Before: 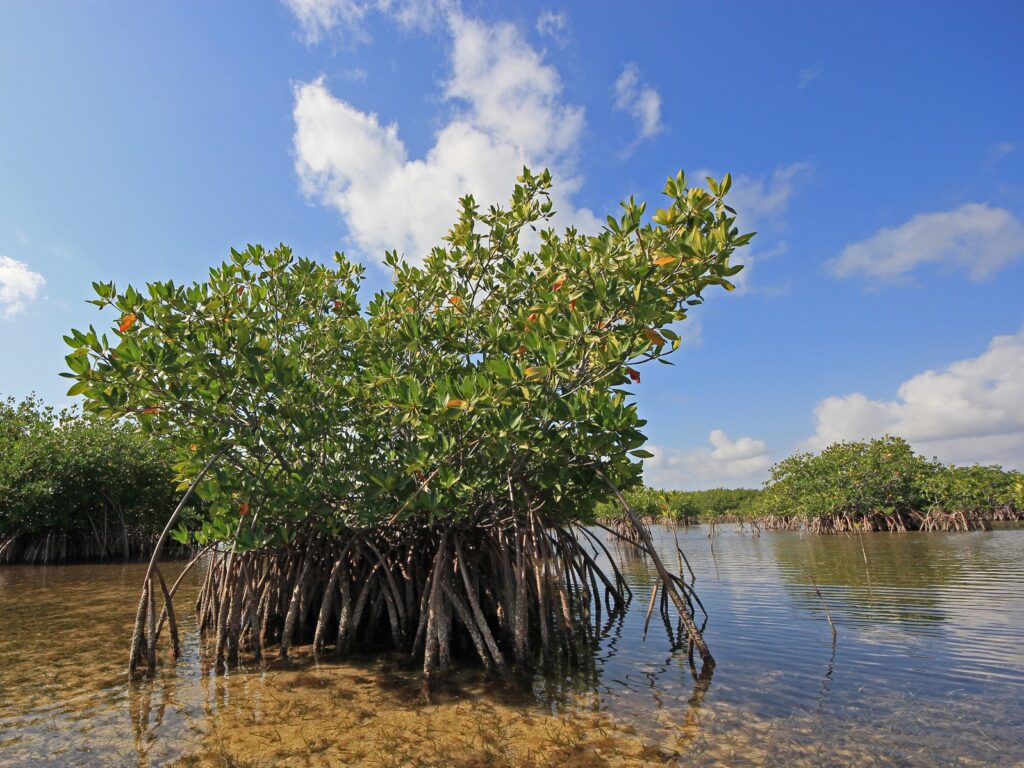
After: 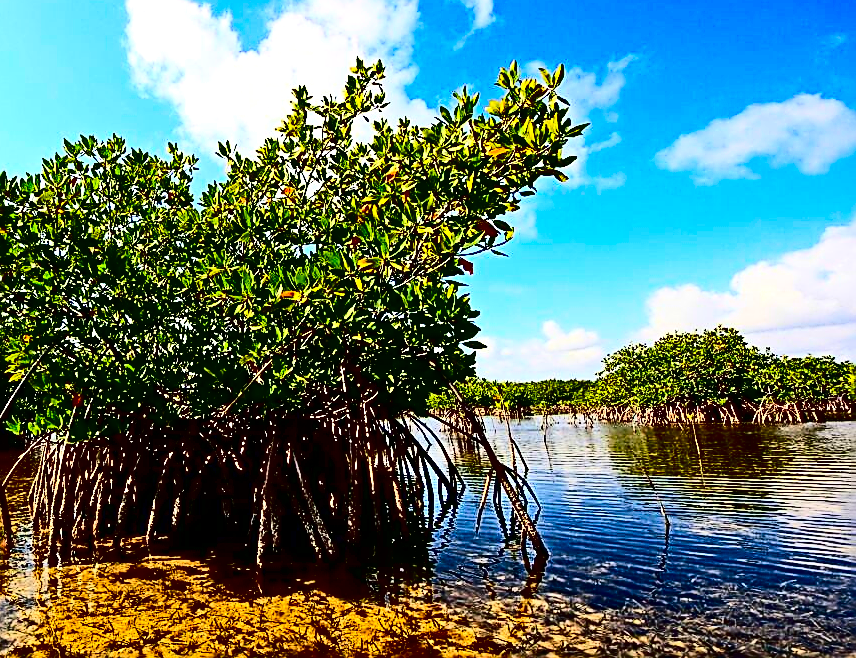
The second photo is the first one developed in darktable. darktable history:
contrast brightness saturation: contrast 0.77, brightness -1, saturation 1
sharpen: radius 1.685, amount 1.294
exposure: exposure 0.6 EV, compensate highlight preservation false
crop: left 16.315%, top 14.246%
